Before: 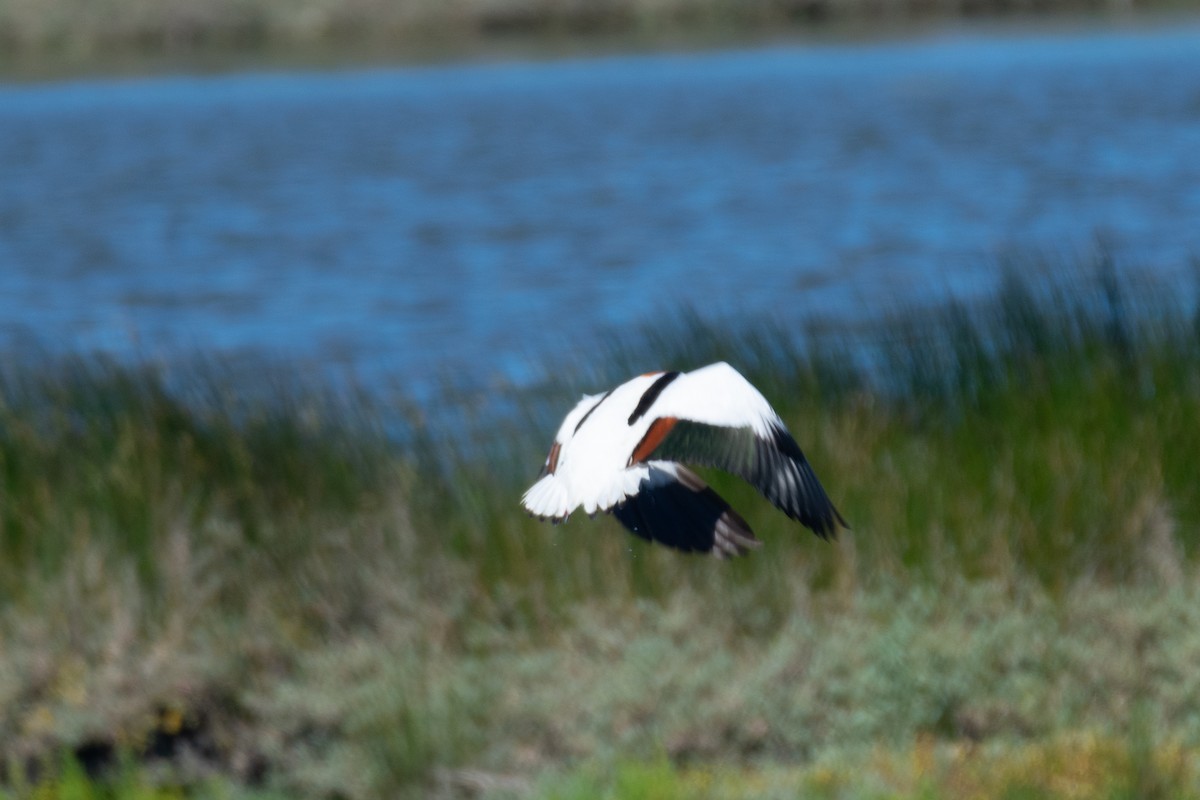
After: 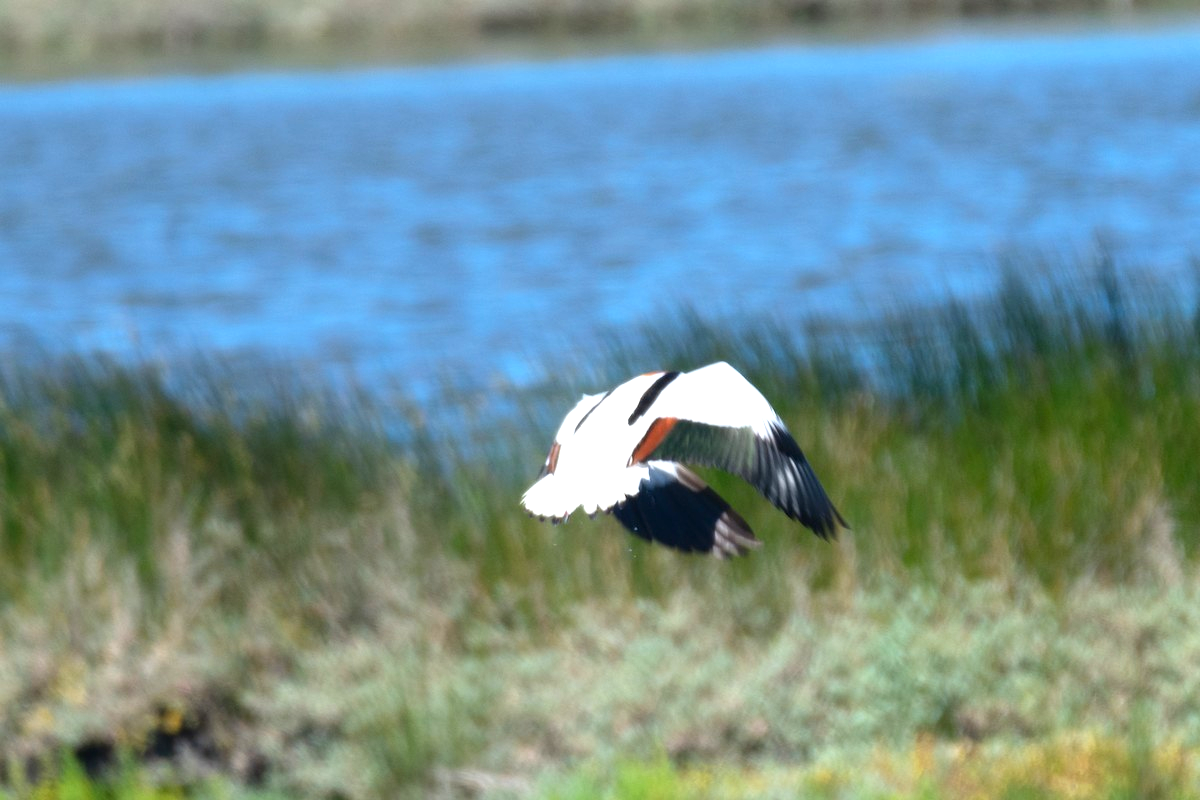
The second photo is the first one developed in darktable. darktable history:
contrast brightness saturation: contrast 0.076, saturation 0.02
exposure: black level correction 0, exposure 1.096 EV, compensate highlight preservation false
